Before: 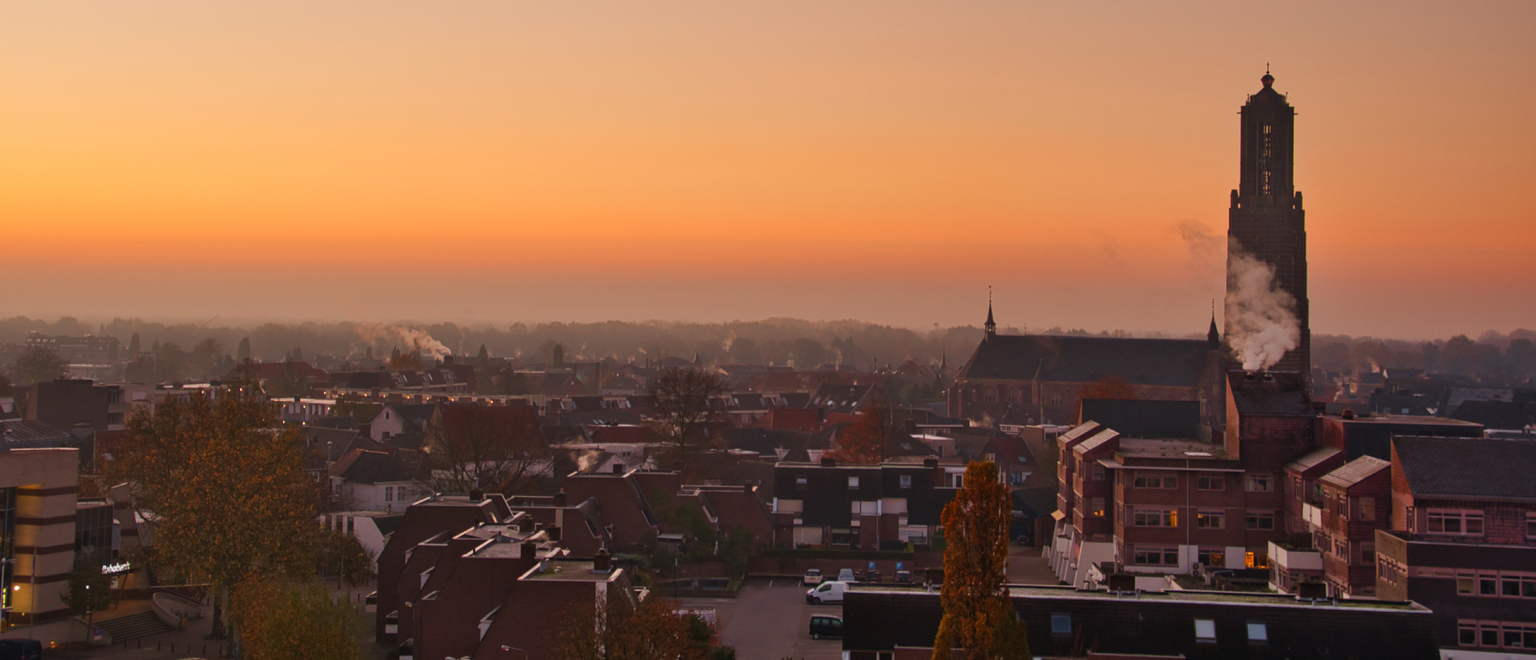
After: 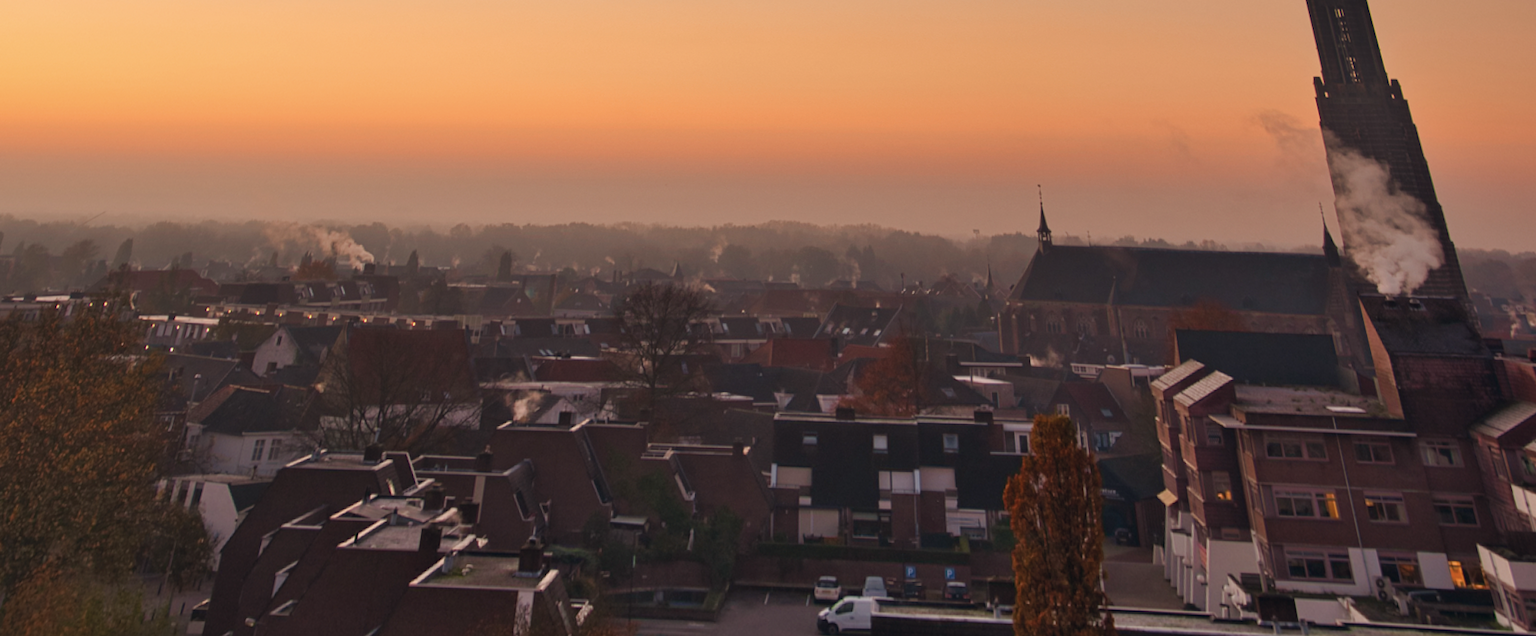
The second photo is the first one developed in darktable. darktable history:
color correction: highlights a* 2.75, highlights b* 5, shadows a* -2.04, shadows b* -4.84, saturation 0.8
crop and rotate: angle 0.03°, top 11.643%, right 5.651%, bottom 11.189%
rotate and perspective: rotation 0.72°, lens shift (vertical) -0.352, lens shift (horizontal) -0.051, crop left 0.152, crop right 0.859, crop top 0.019, crop bottom 0.964
